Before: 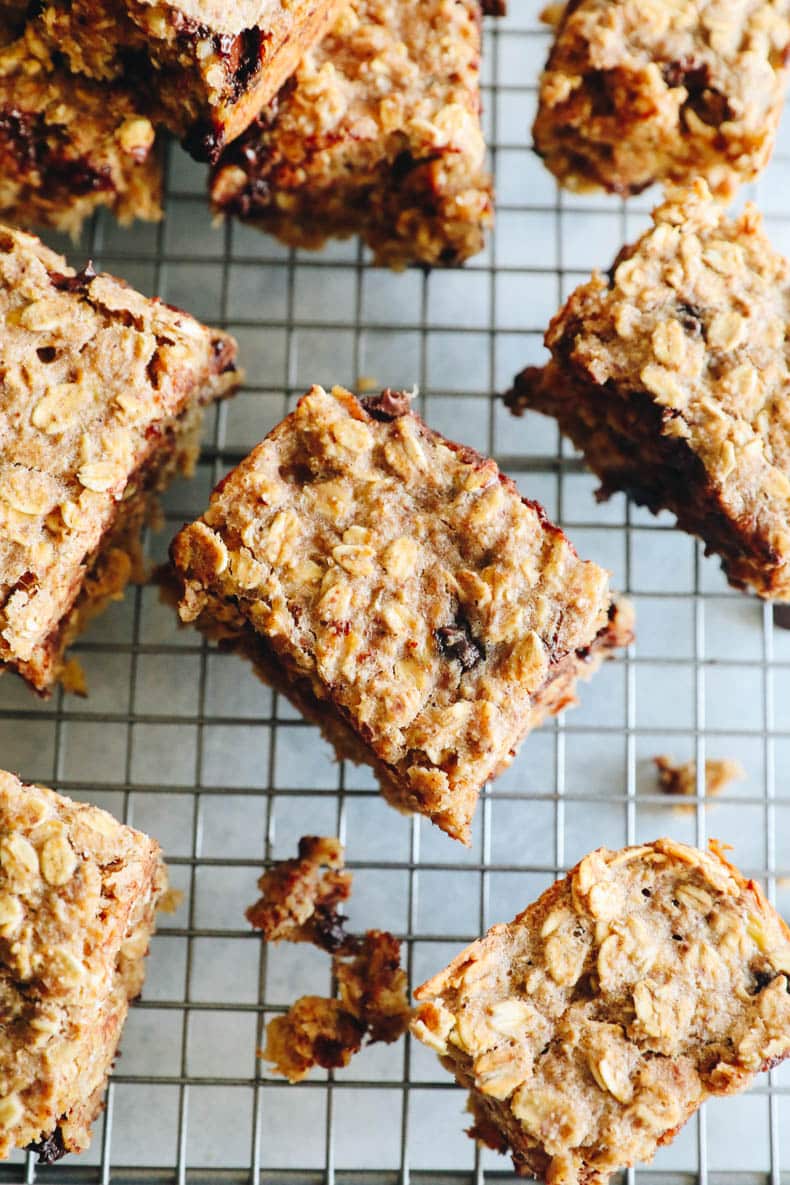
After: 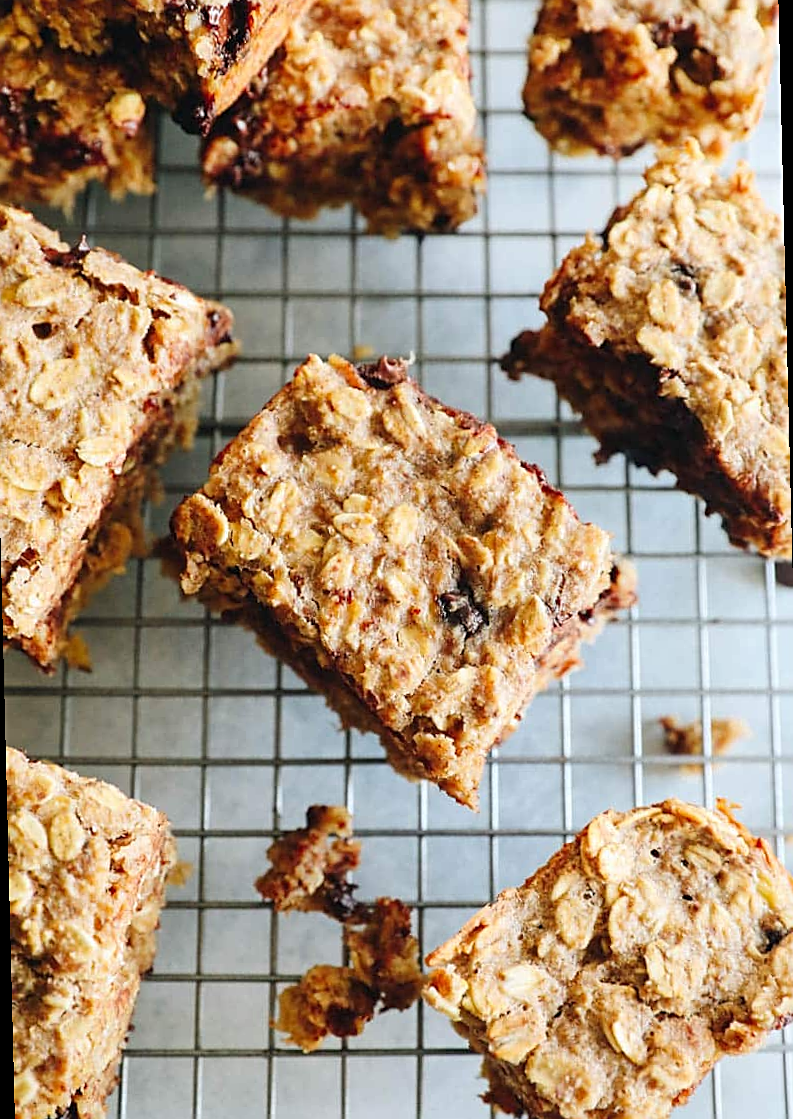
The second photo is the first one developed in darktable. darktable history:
sharpen: radius 1.967
rotate and perspective: rotation -1.42°, crop left 0.016, crop right 0.984, crop top 0.035, crop bottom 0.965
